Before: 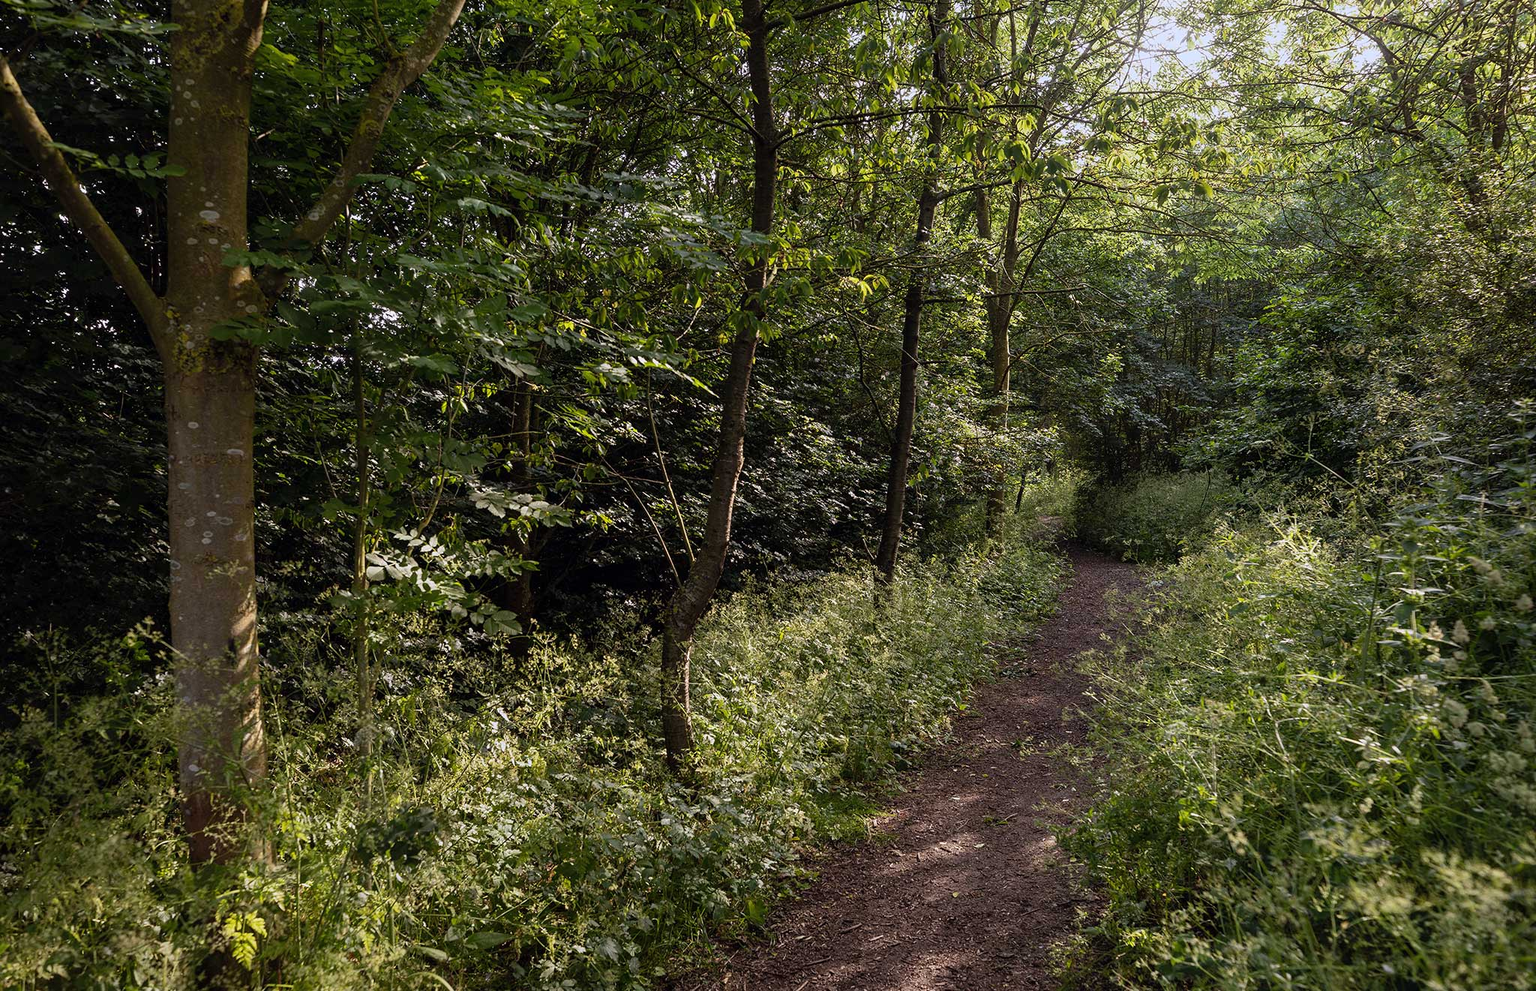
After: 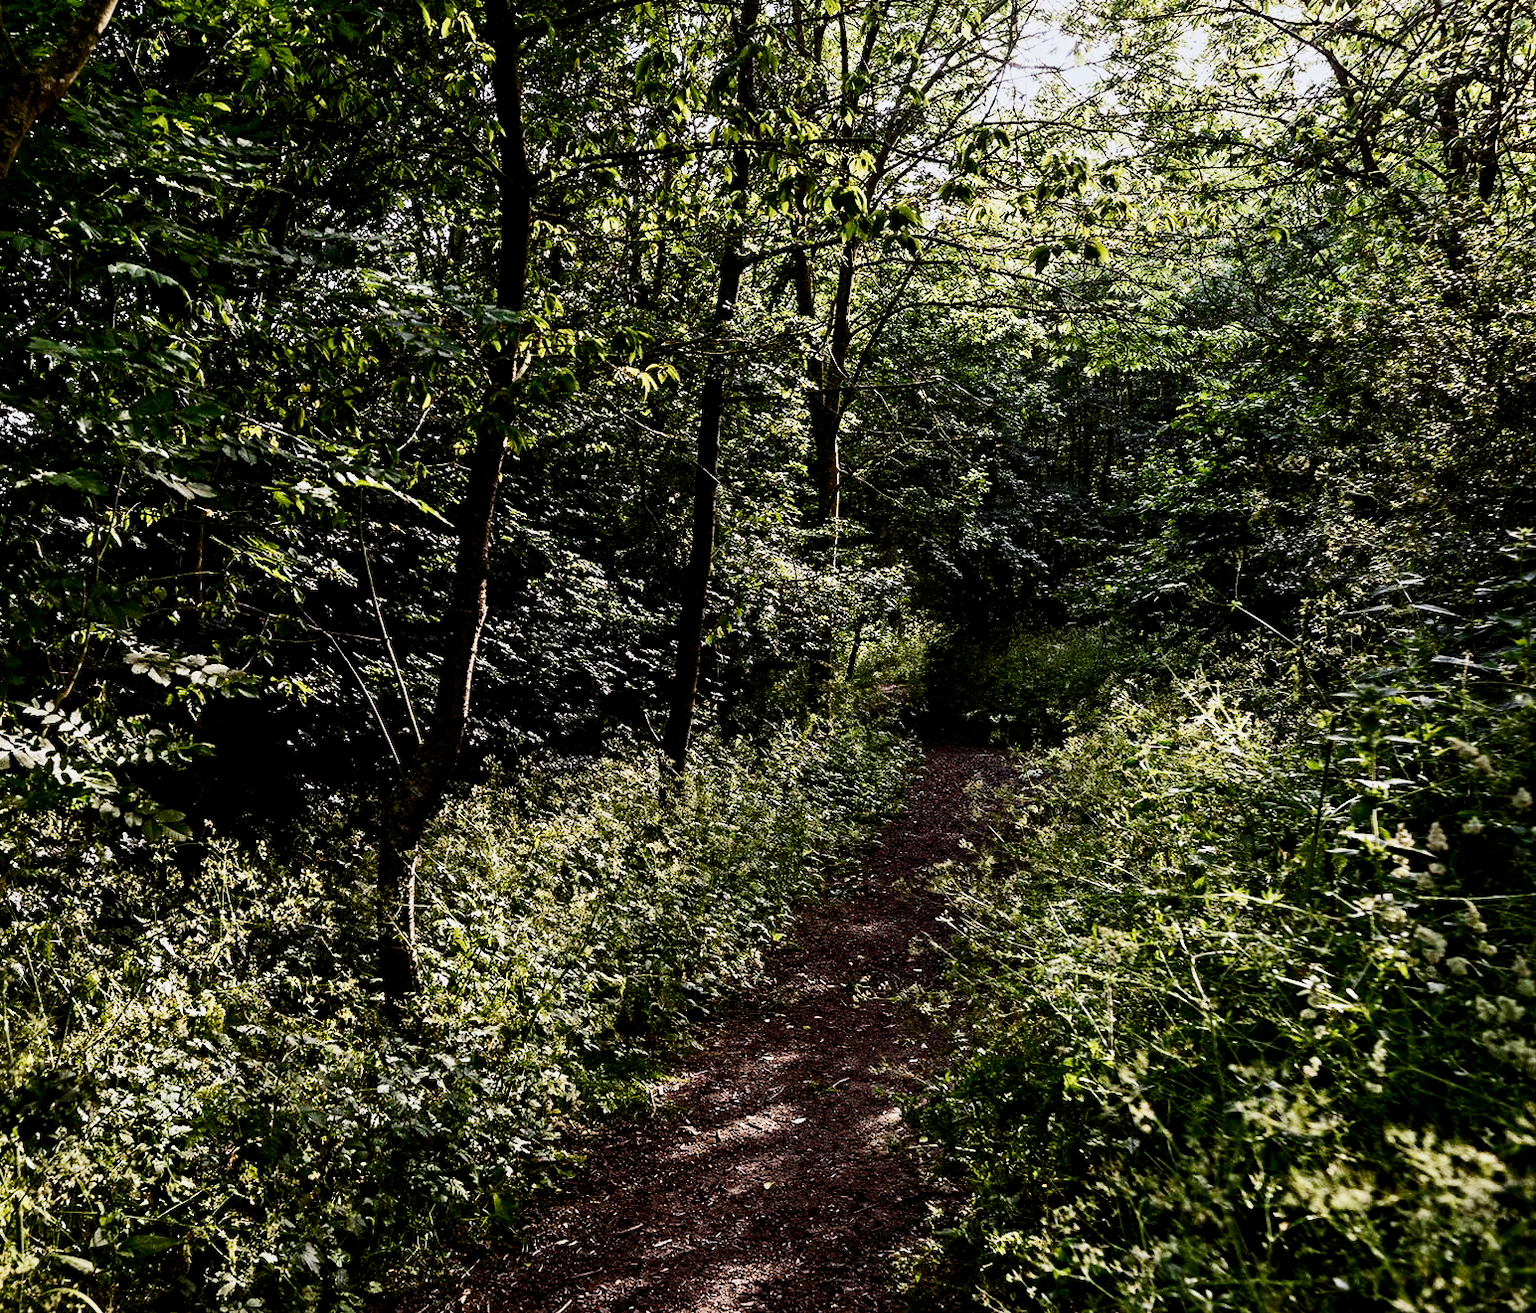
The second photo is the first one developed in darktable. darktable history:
contrast brightness saturation: contrast 0.294
crop and rotate: left 24.547%
contrast equalizer: y [[0.5, 0.5, 0.501, 0.63, 0.504, 0.5], [0.5 ×6], [0.5 ×6], [0 ×6], [0 ×6]]
filmic rgb: black relative exposure -5.06 EV, white relative exposure 3.95 EV, threshold 2.95 EV, hardness 2.9, contrast 1.3, preserve chrominance no, color science v3 (2019), use custom middle-gray values true, iterations of high-quality reconstruction 0, enable highlight reconstruction true
